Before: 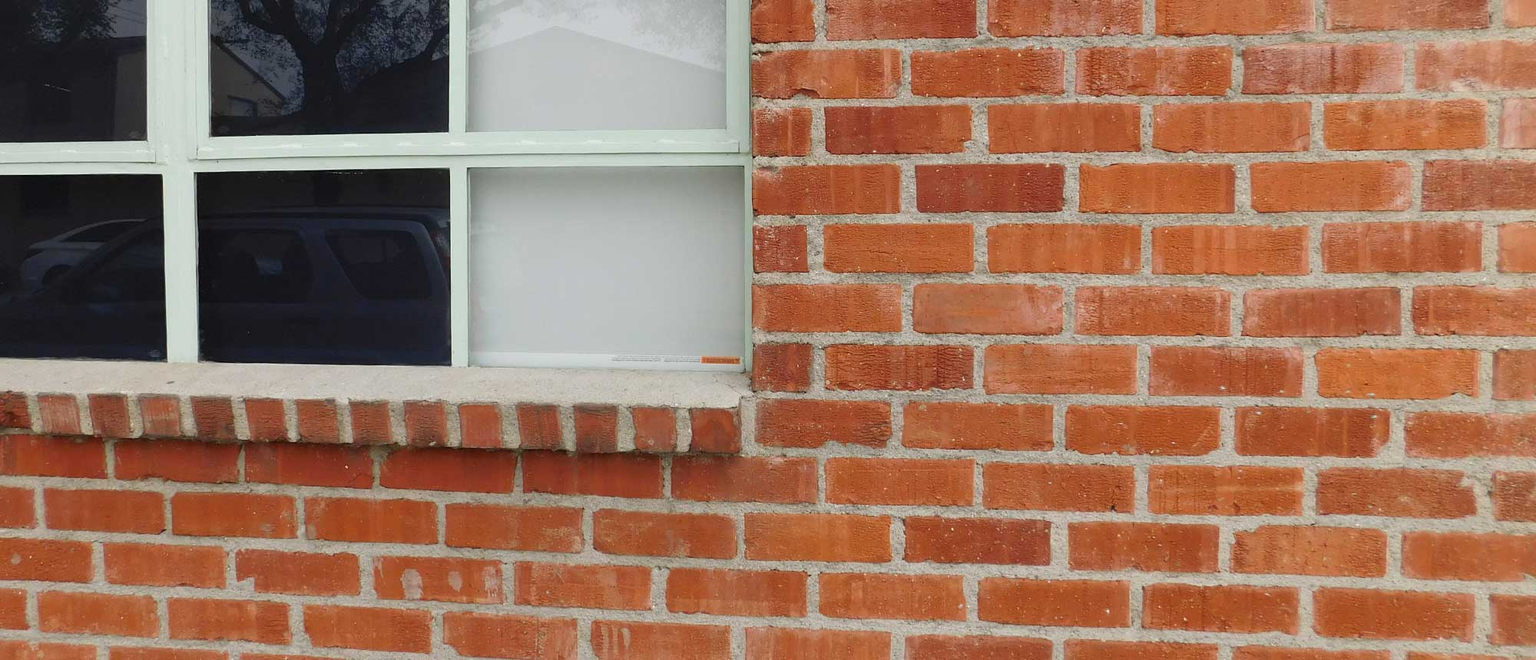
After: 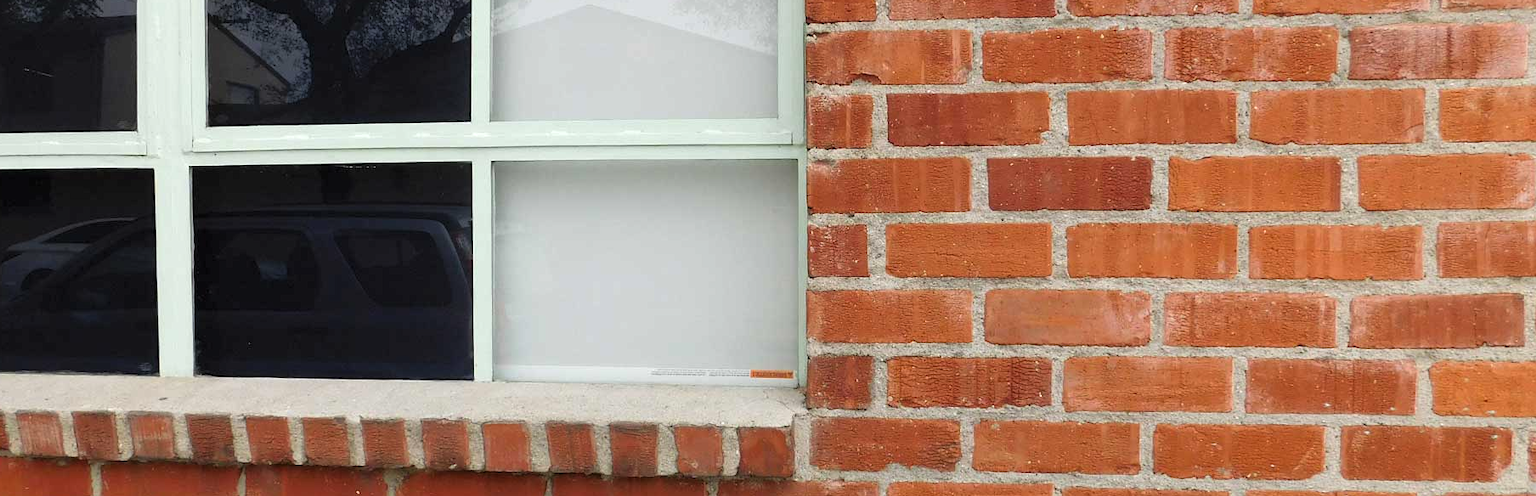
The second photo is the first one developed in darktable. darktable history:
crop: left 1.509%, top 3.452%, right 7.696%, bottom 28.452%
levels: mode automatic, black 0.023%, white 99.97%, levels [0.062, 0.494, 0.925]
